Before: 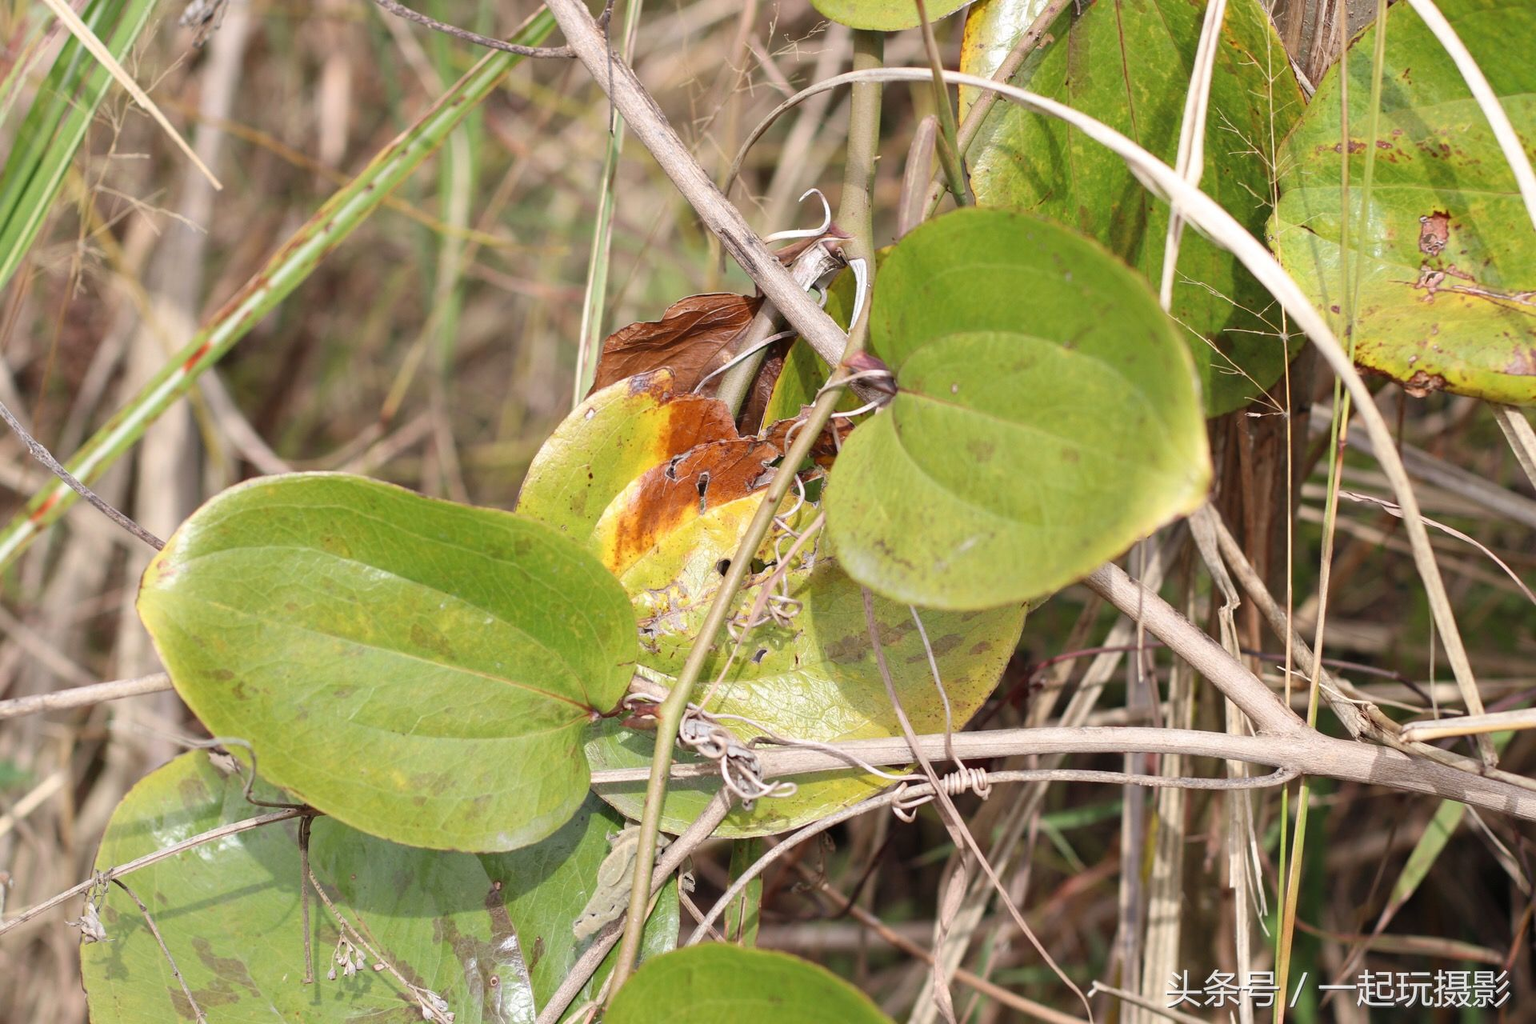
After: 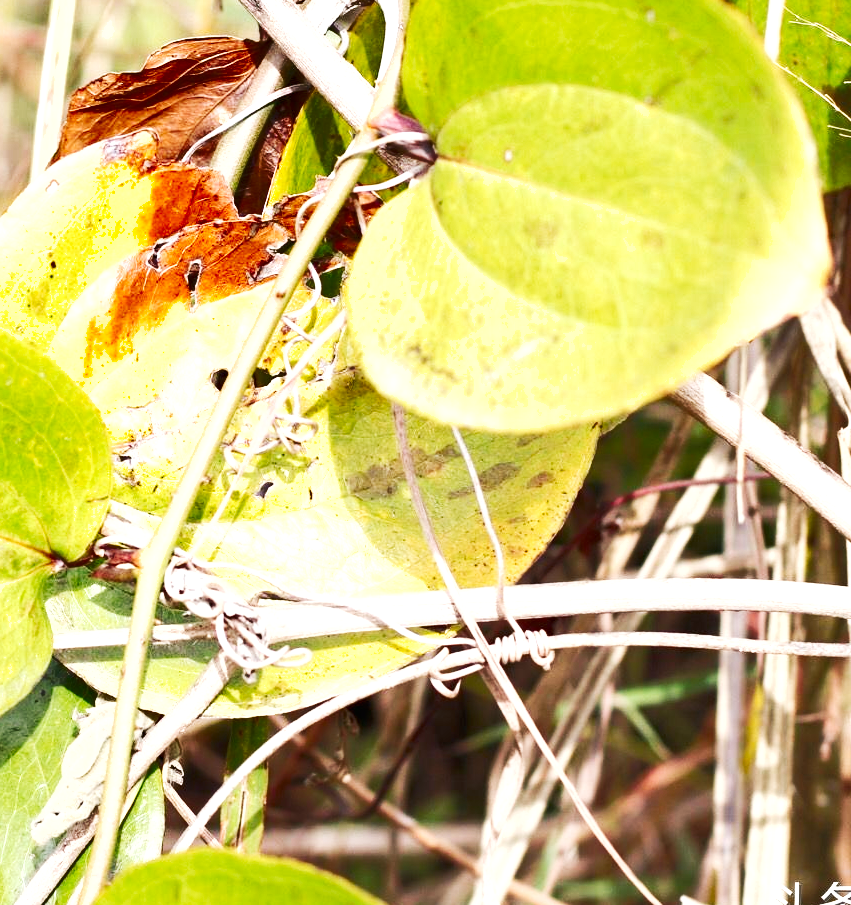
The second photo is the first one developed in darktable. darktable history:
exposure: black level correction 0, exposure 1.096 EV, compensate exposure bias true, compensate highlight preservation false
tone curve: curves: ch0 [(0, 0.013) (0.054, 0.018) (0.205, 0.191) (0.289, 0.292) (0.39, 0.424) (0.493, 0.551) (0.647, 0.752) (0.796, 0.887) (1, 0.998)]; ch1 [(0, 0) (0.371, 0.339) (0.477, 0.452) (0.494, 0.495) (0.501, 0.501) (0.51, 0.516) (0.54, 0.557) (0.572, 0.605) (0.625, 0.687) (0.774, 0.841) (1, 1)]; ch2 [(0, 0) (0.32, 0.281) (0.403, 0.399) (0.441, 0.428) (0.47, 0.469) (0.498, 0.496) (0.524, 0.543) (0.551, 0.579) (0.633, 0.665) (0.7, 0.711) (1, 1)], preserve colors none
crop: left 35.682%, top 25.785%, right 19.947%, bottom 3.434%
shadows and highlights: radius 262.93, soften with gaussian
